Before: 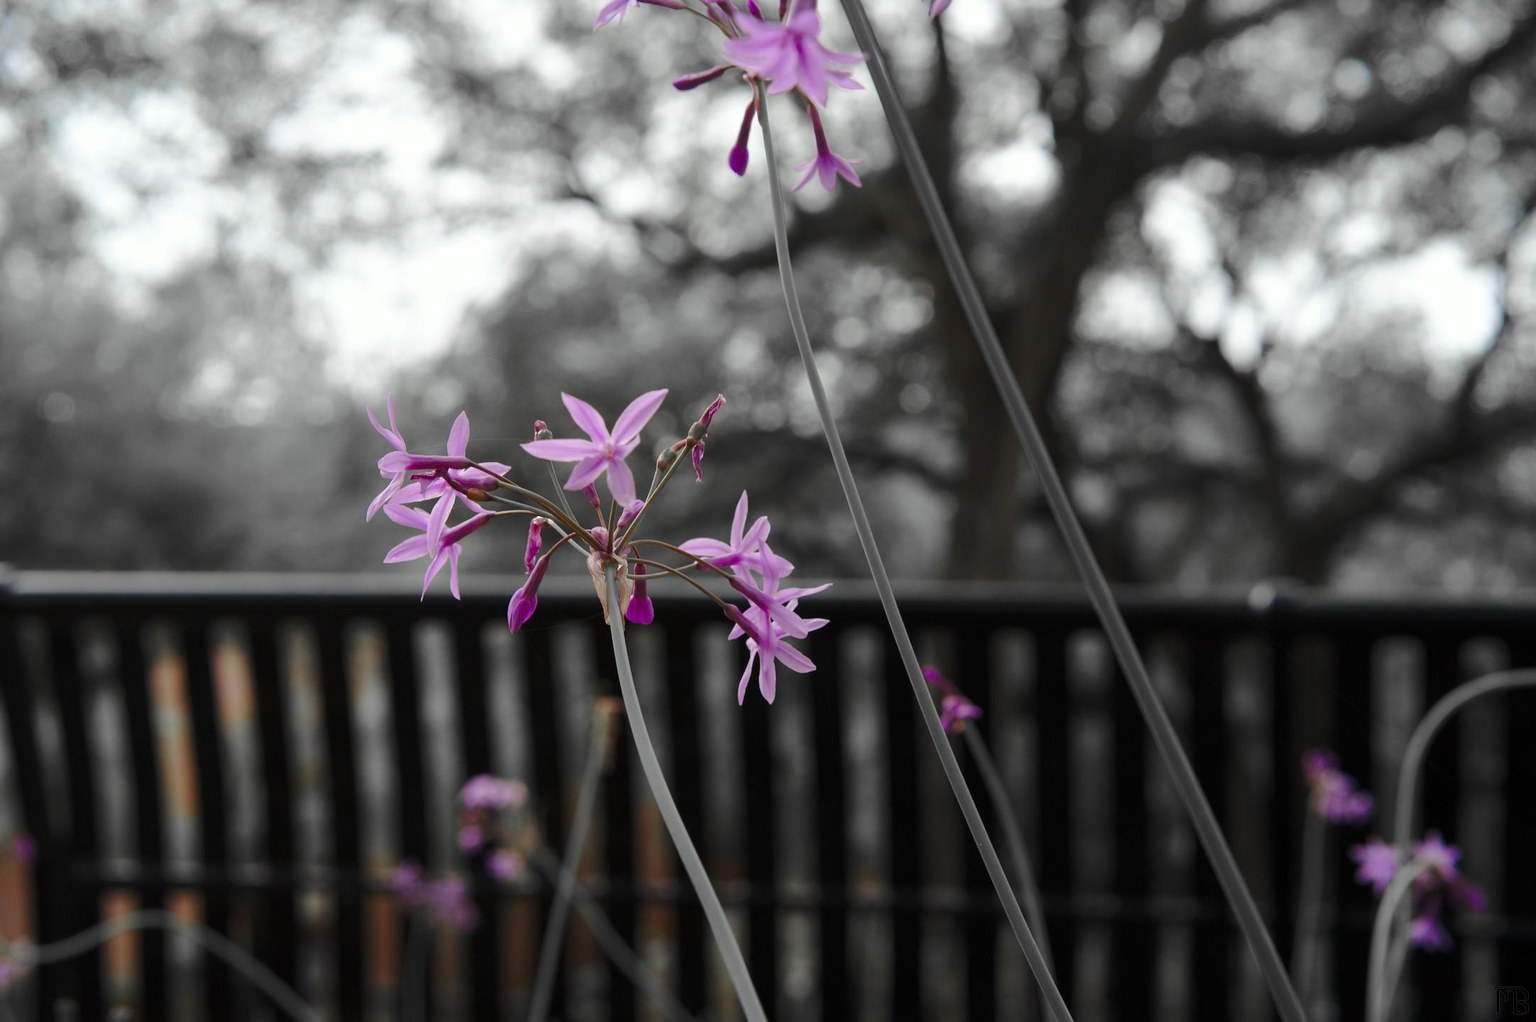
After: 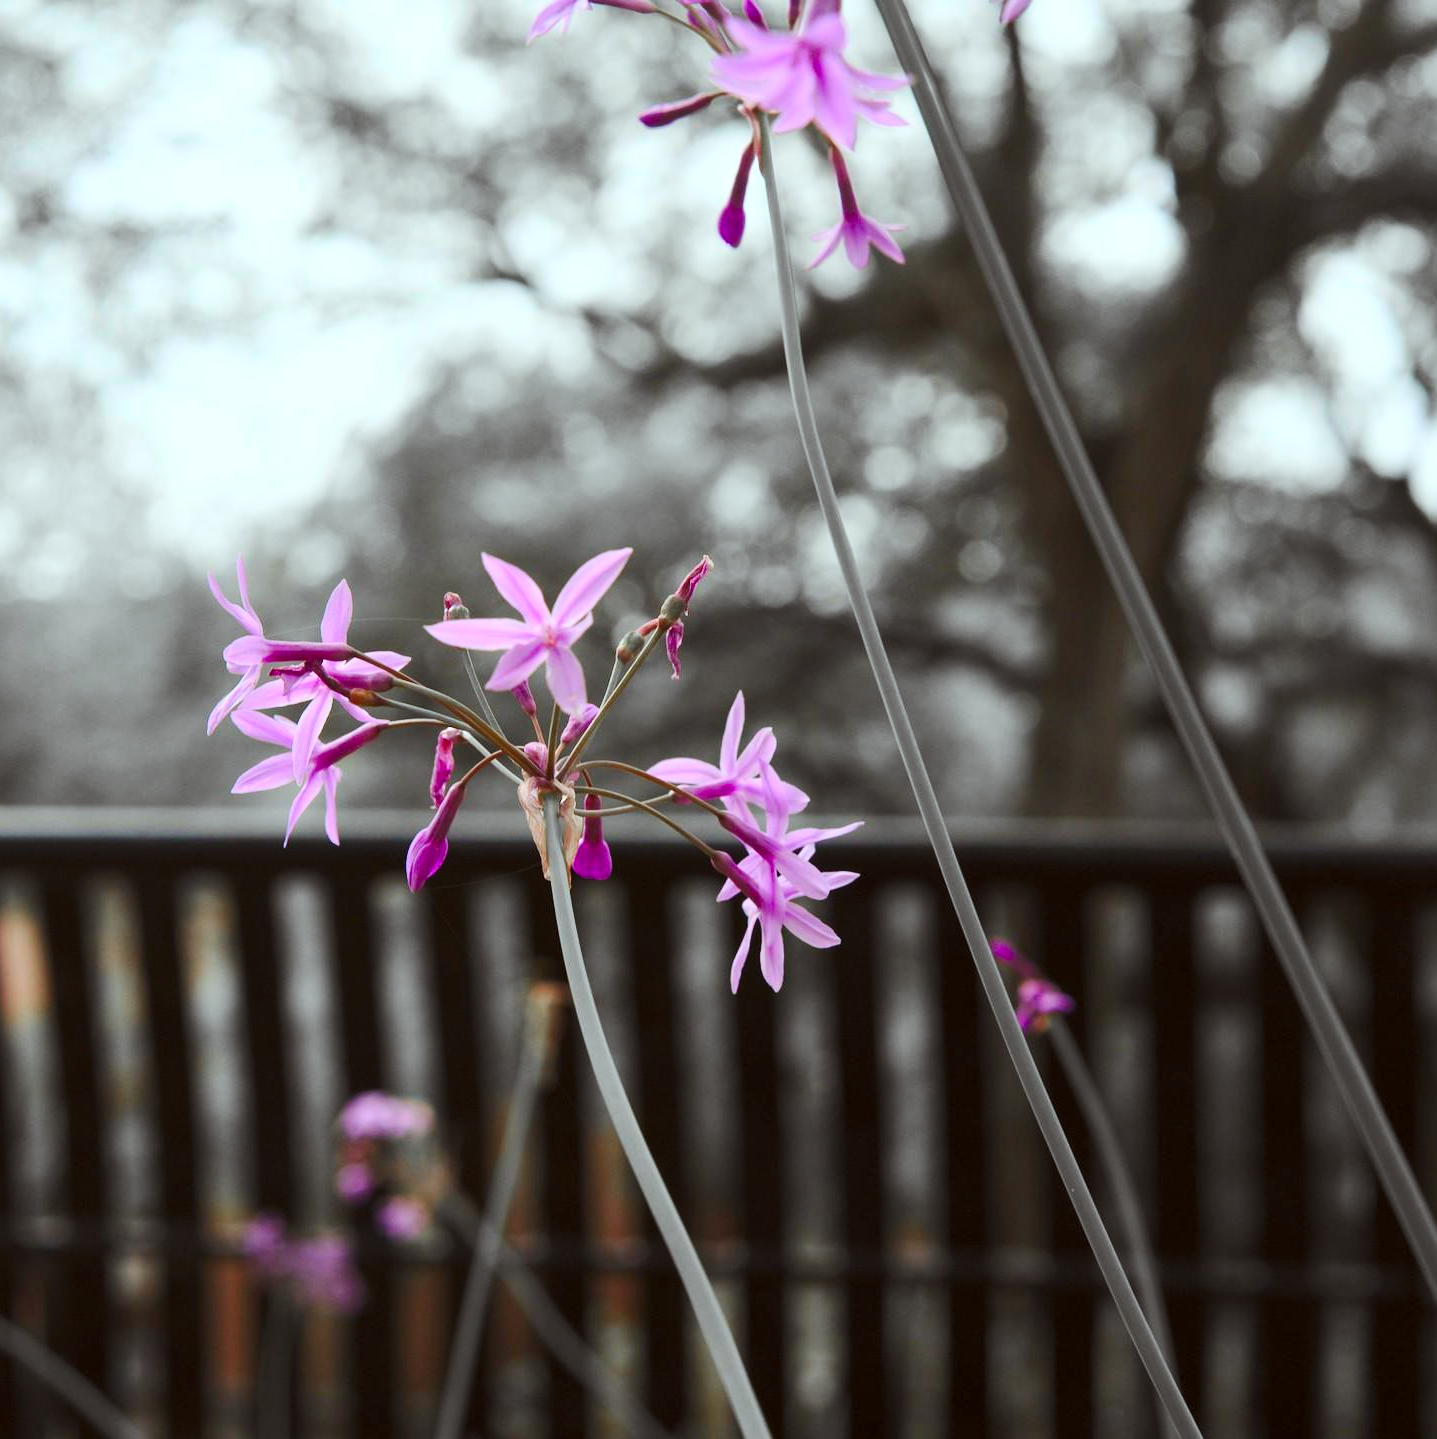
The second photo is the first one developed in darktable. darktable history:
color correction: highlights a* -5.02, highlights b* -3.24, shadows a* 3.79, shadows b* 4.46
contrast brightness saturation: contrast 0.24, brightness 0.245, saturation 0.384
crop and rotate: left 14.325%, right 19.268%
